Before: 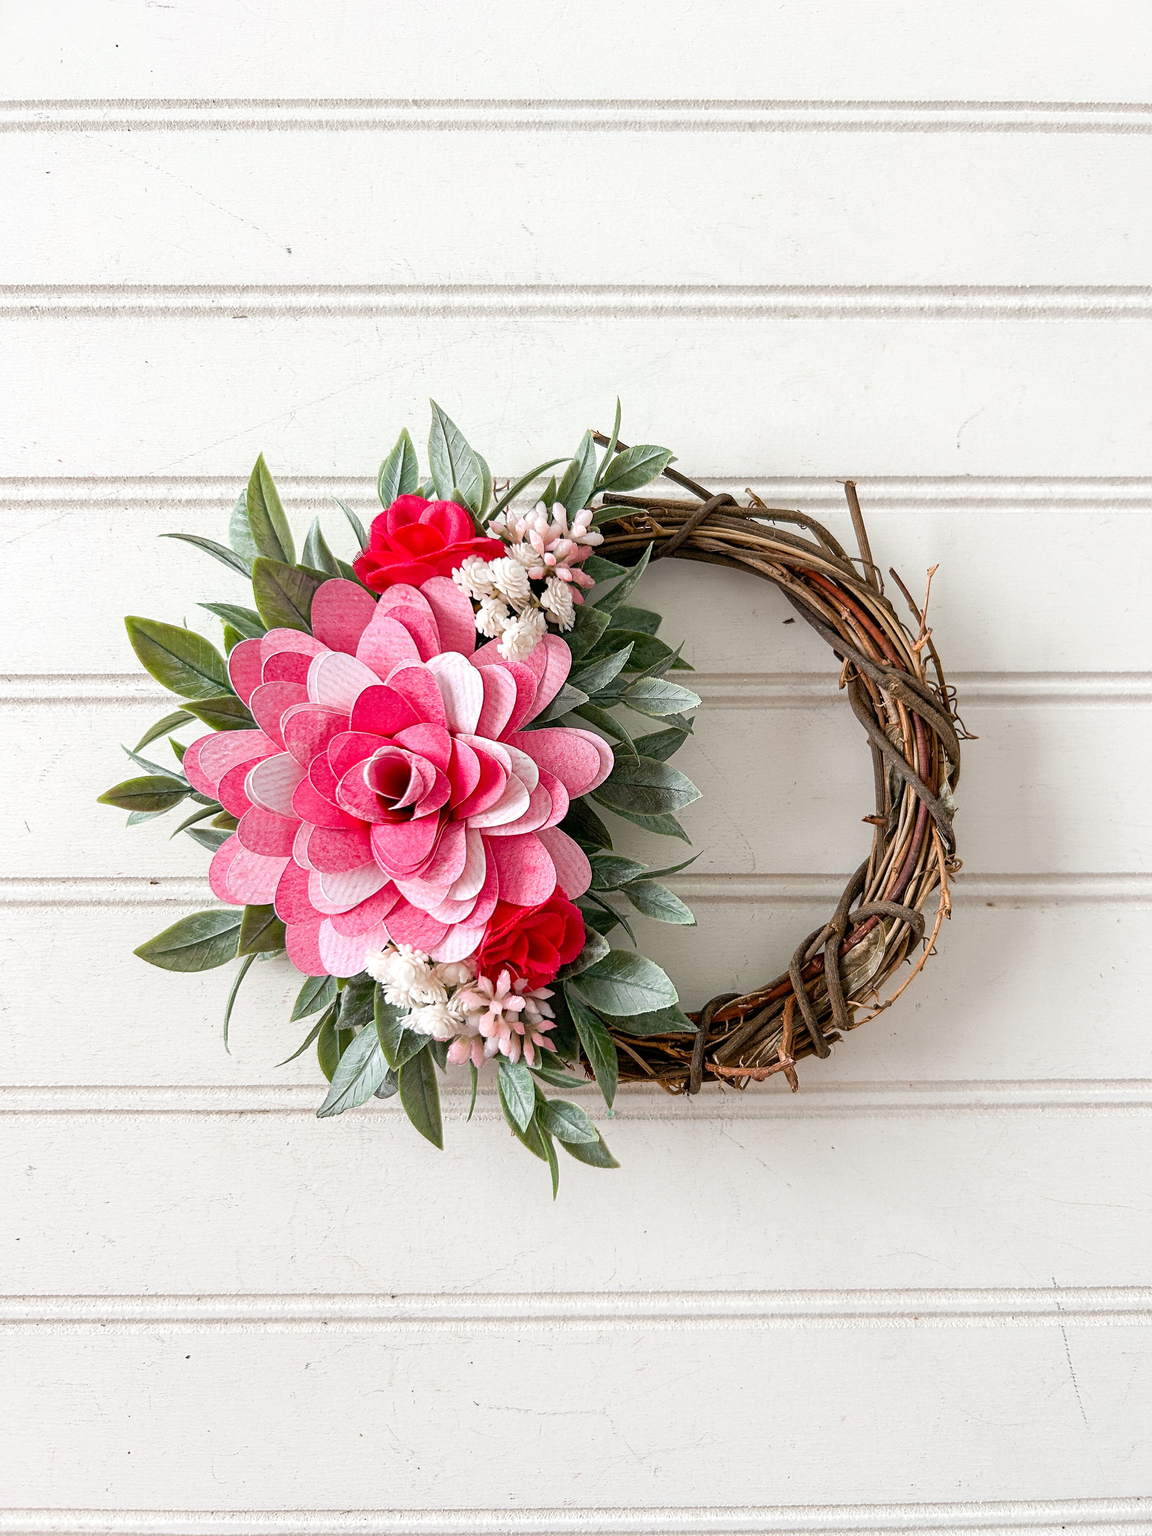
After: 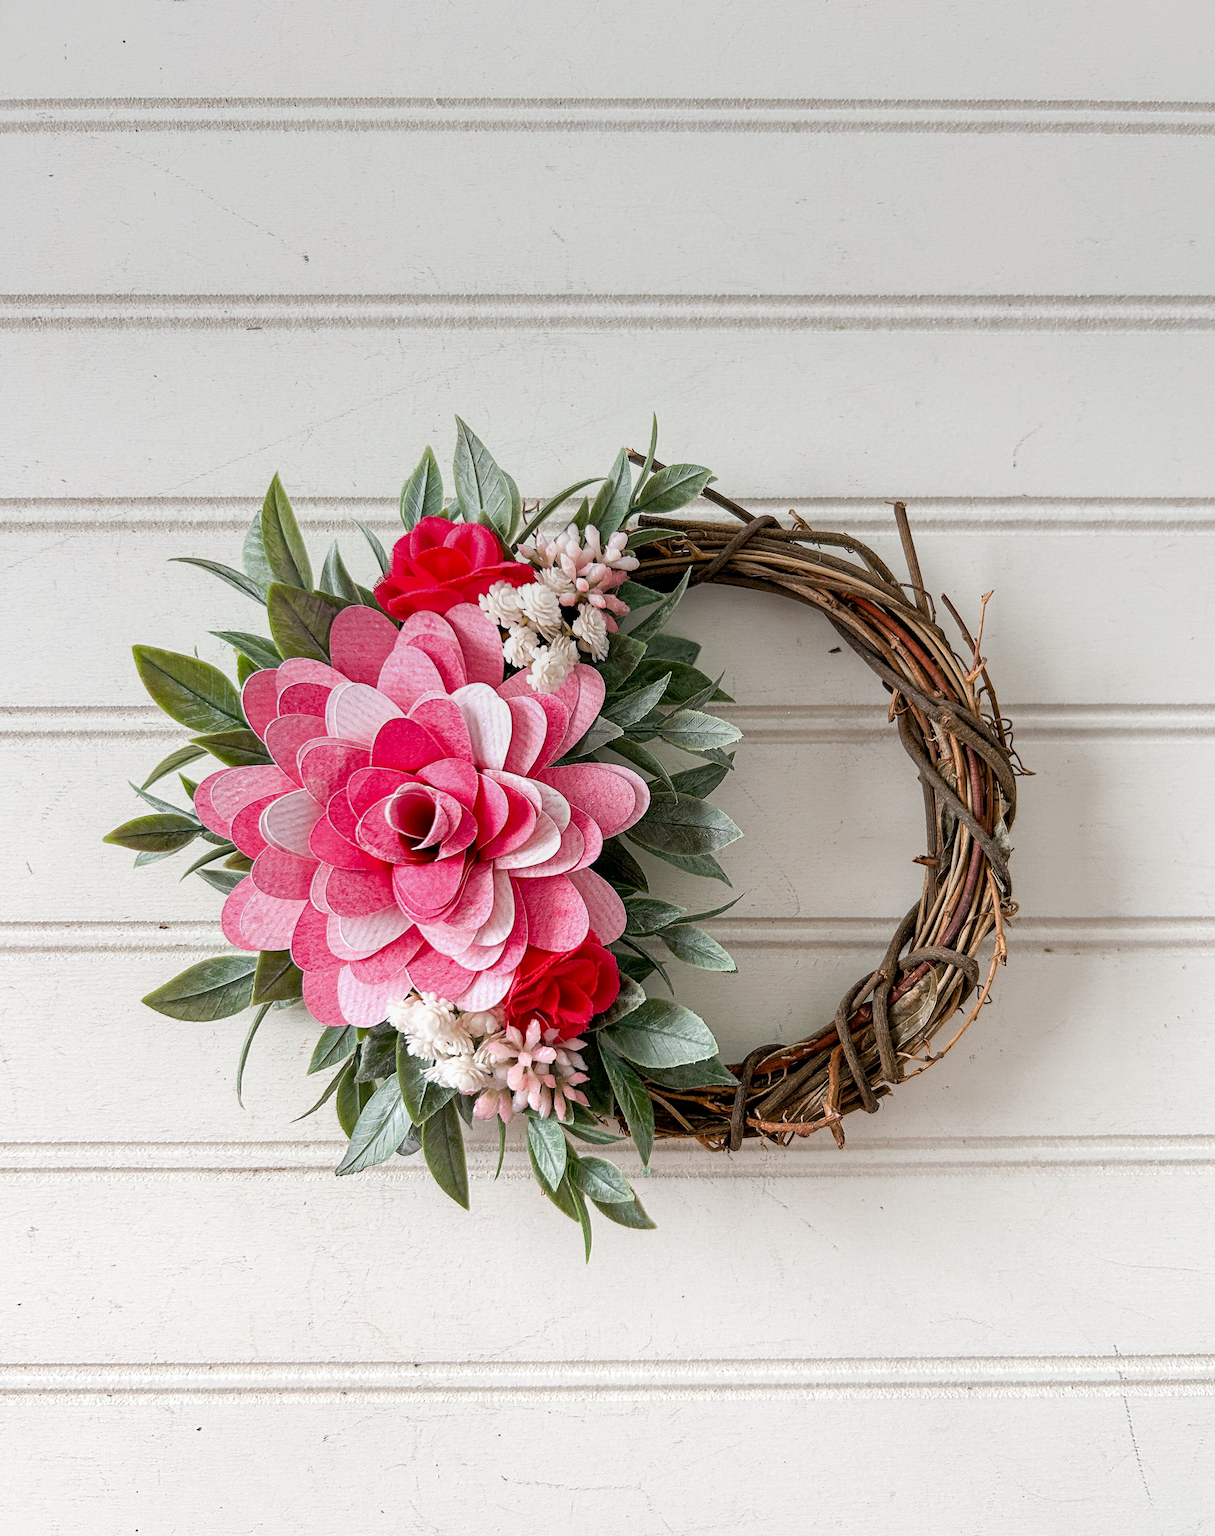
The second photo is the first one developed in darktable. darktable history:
crop: top 0.448%, right 0.264%, bottom 5.045%
local contrast: highlights 100%, shadows 100%, detail 120%, midtone range 0.2
graduated density: on, module defaults
